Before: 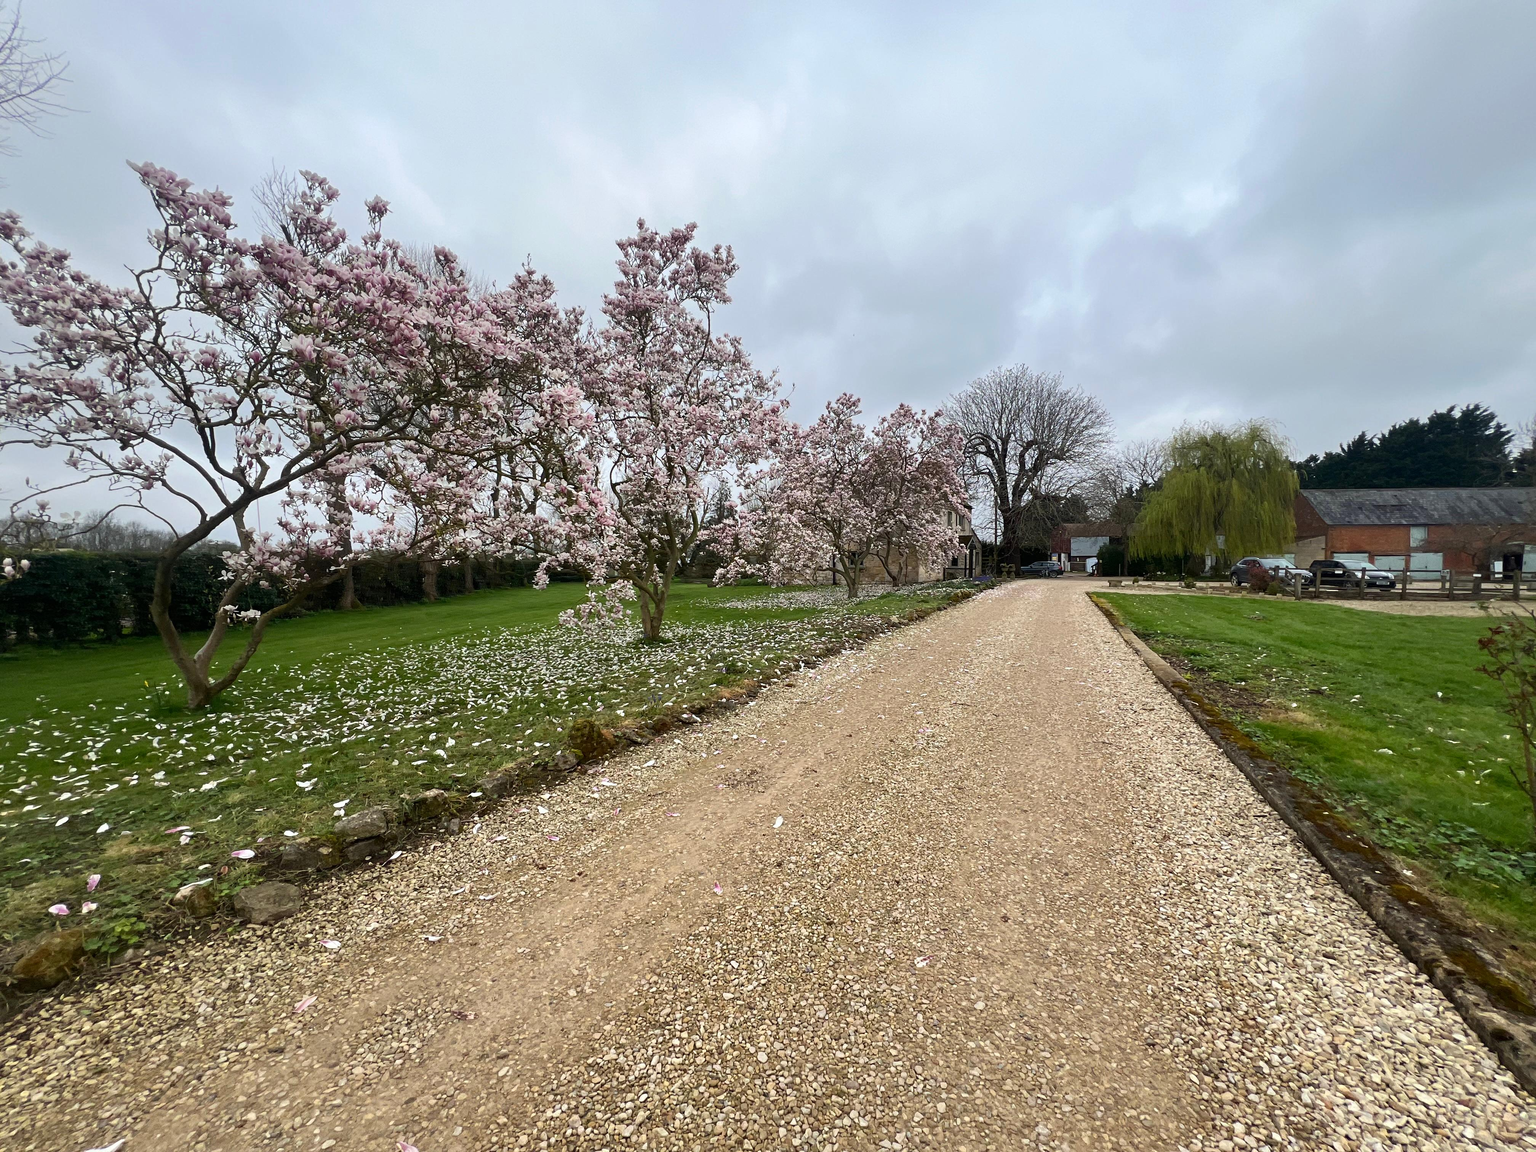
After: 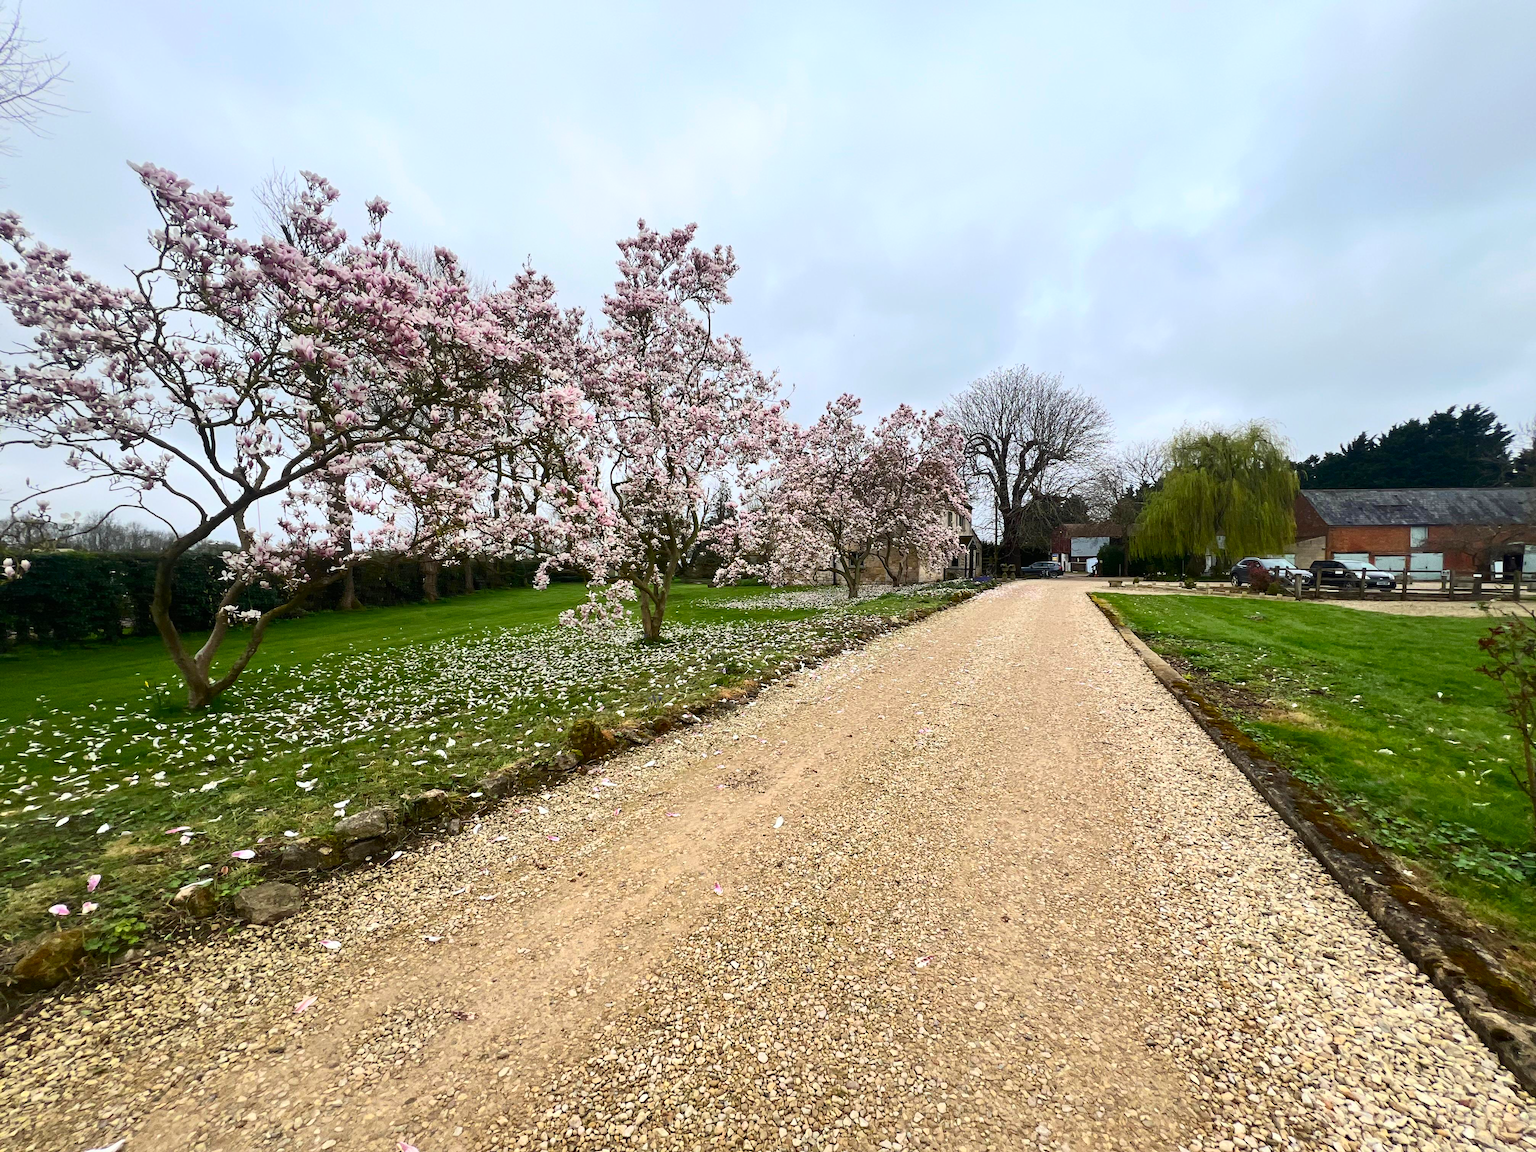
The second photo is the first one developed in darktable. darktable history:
contrast brightness saturation: contrast 0.234, brightness 0.098, saturation 0.29
